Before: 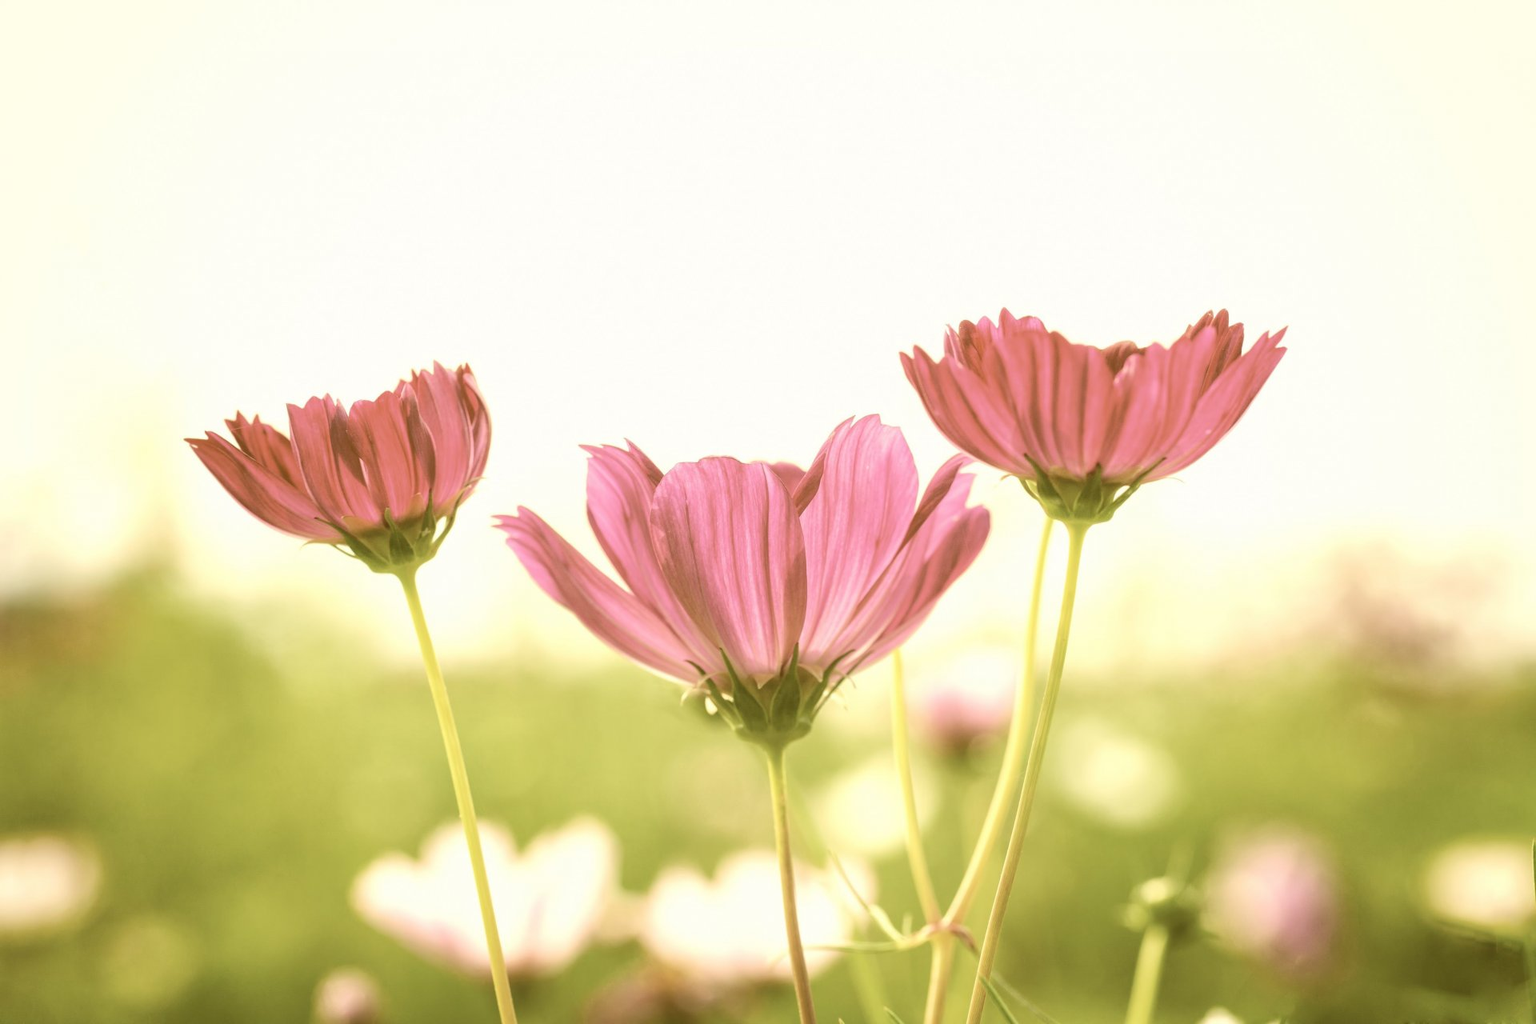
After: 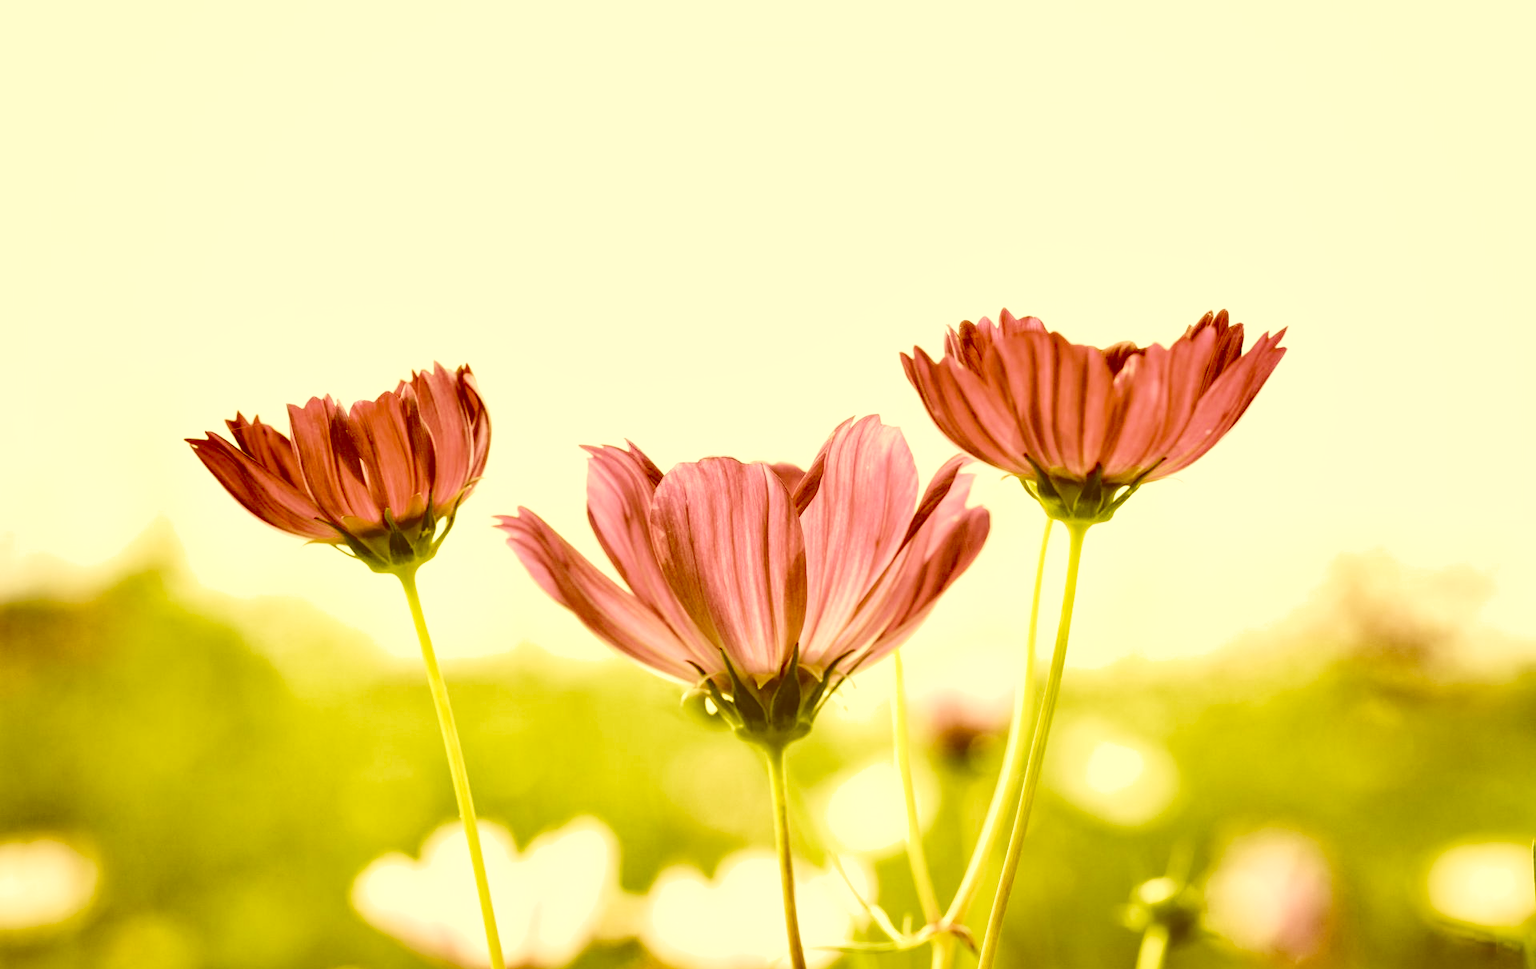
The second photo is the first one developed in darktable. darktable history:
color correction: highlights a* 1.23, highlights b* 24.45, shadows a* 15.12, shadows b* 25.05
base curve: curves: ch0 [(0, 0) (0.032, 0.025) (0.121, 0.166) (0.206, 0.329) (0.605, 0.79) (1, 1)], preserve colors none
crop and rotate: top 0.008%, bottom 5.291%
exposure: black level correction 0.001, exposure 0.136 EV, compensate highlight preservation false
shadows and highlights: shadows 39.65, highlights -54.85, low approximation 0.01, soften with gaussian
